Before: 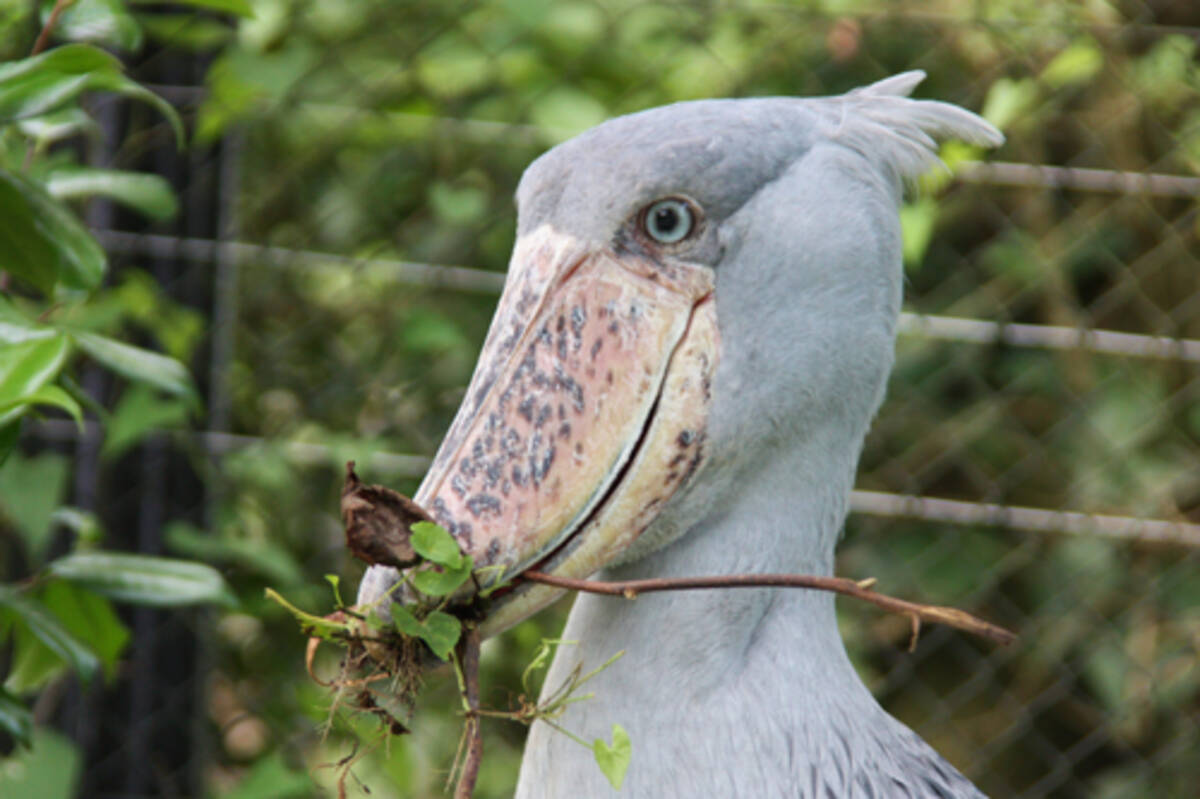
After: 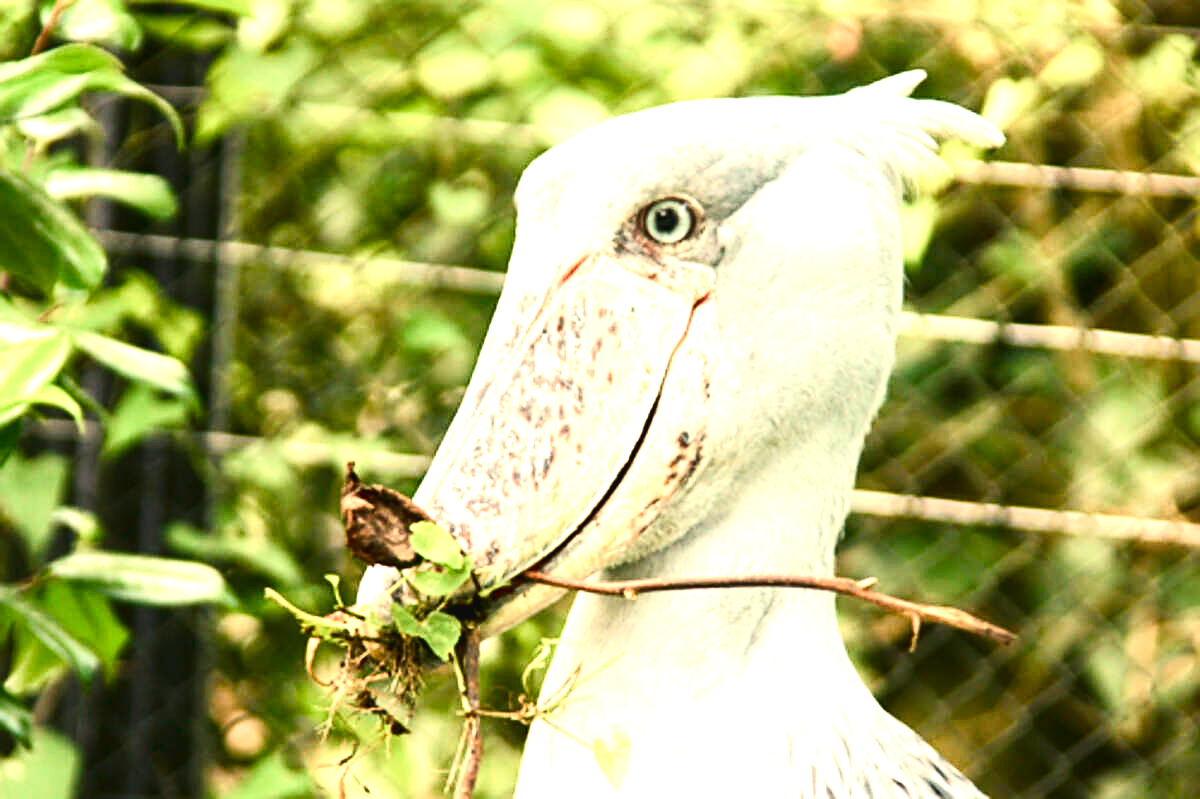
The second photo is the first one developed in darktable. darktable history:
tone curve: curves: ch0 [(0, 0.032) (0.181, 0.156) (0.751, 0.829) (1, 1)], color space Lab, linked channels, preserve colors none
sharpen: on, module defaults
color balance rgb: shadows lift › chroma 2.79%, shadows lift › hue 190.66°, power › hue 171.85°, highlights gain › chroma 2.16%, highlights gain › hue 75.26°, global offset › luminance -0.51%, perceptual saturation grading › highlights -33.8%, perceptual saturation grading › mid-tones 14.98%, perceptual saturation grading › shadows 48.43%, perceptual brilliance grading › highlights 15.68%, perceptual brilliance grading › mid-tones 6.62%, perceptual brilliance grading › shadows -14.98%, global vibrance 11.32%, contrast 5.05%
white balance: red 1.08, blue 0.791
exposure: black level correction 0.001, exposure 1.129 EV, compensate exposure bias true, compensate highlight preservation false
